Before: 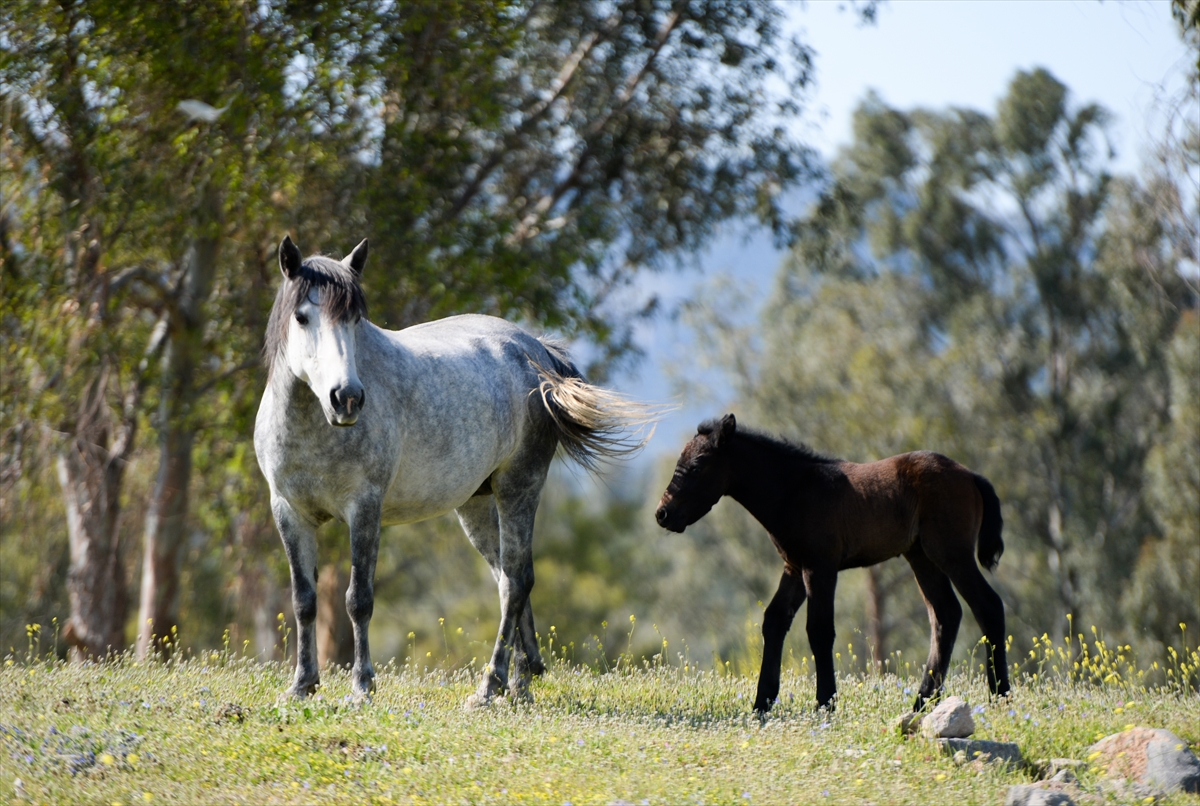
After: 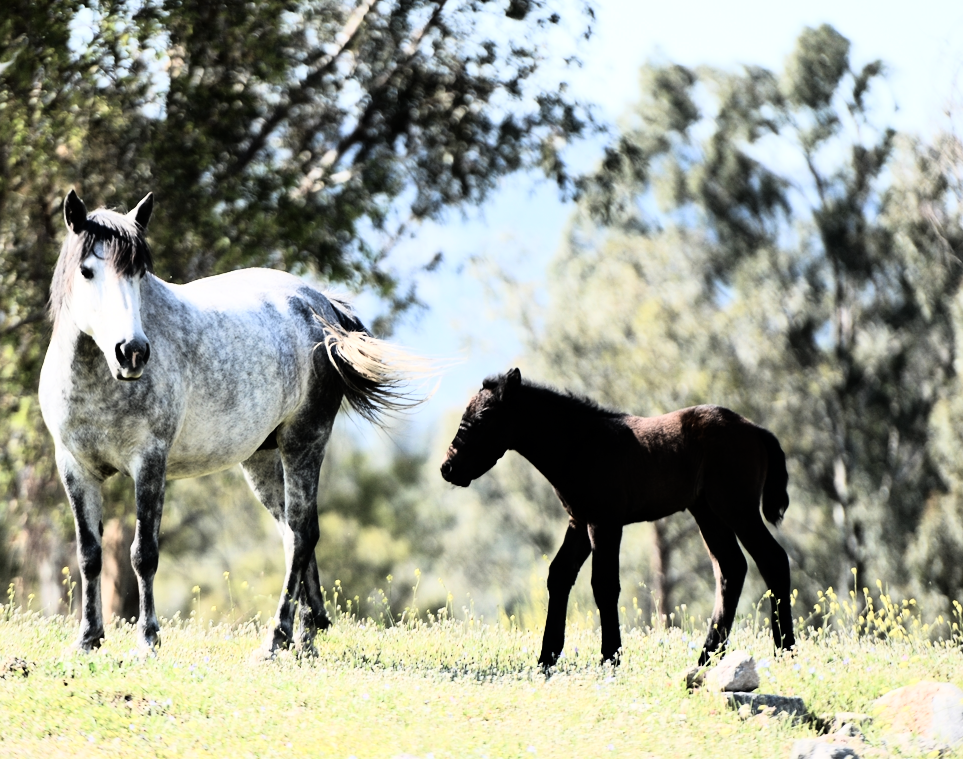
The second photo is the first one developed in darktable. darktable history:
color balance: input saturation 100.43%, contrast fulcrum 14.22%, output saturation 70.41%
rgb curve: curves: ch0 [(0, 0) (0.21, 0.15) (0.24, 0.21) (0.5, 0.75) (0.75, 0.96) (0.89, 0.99) (1, 1)]; ch1 [(0, 0.02) (0.21, 0.13) (0.25, 0.2) (0.5, 0.67) (0.75, 0.9) (0.89, 0.97) (1, 1)]; ch2 [(0, 0.02) (0.21, 0.13) (0.25, 0.2) (0.5, 0.67) (0.75, 0.9) (0.89, 0.97) (1, 1)], compensate middle gray true
crop and rotate: left 17.959%, top 5.771%, right 1.742%
white balance: emerald 1
